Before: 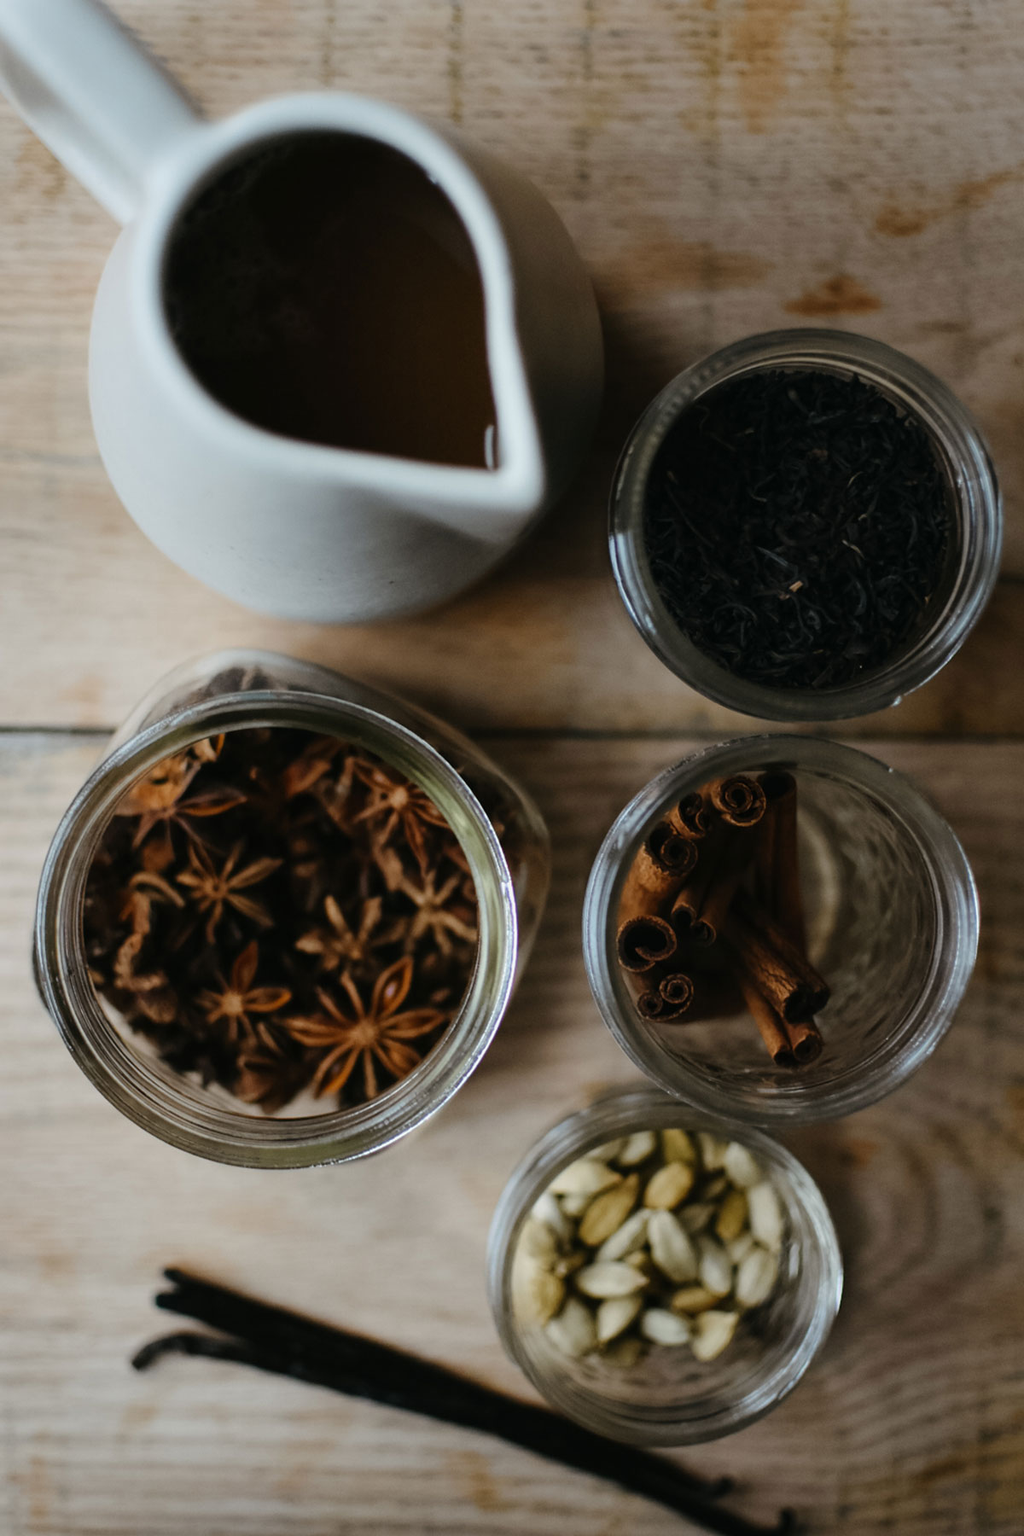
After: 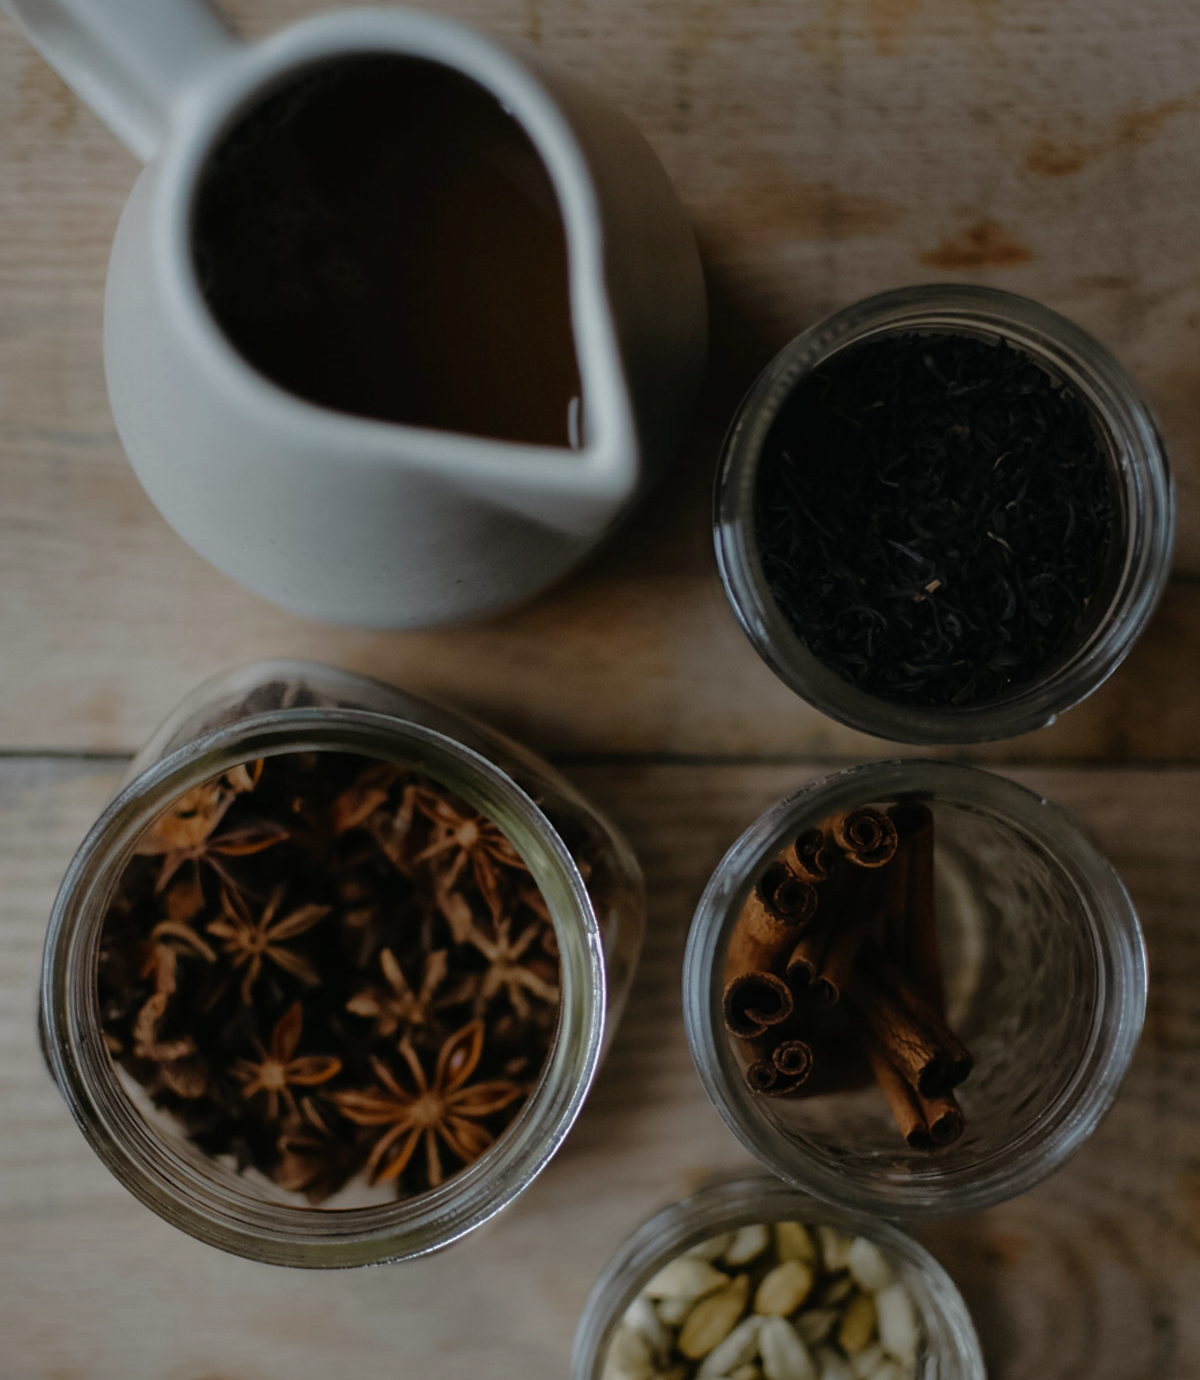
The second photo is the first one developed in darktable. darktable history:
crop: top 5.667%, bottom 17.637%
base curve: curves: ch0 [(0, 0) (0.826, 0.587) (1, 1)]
